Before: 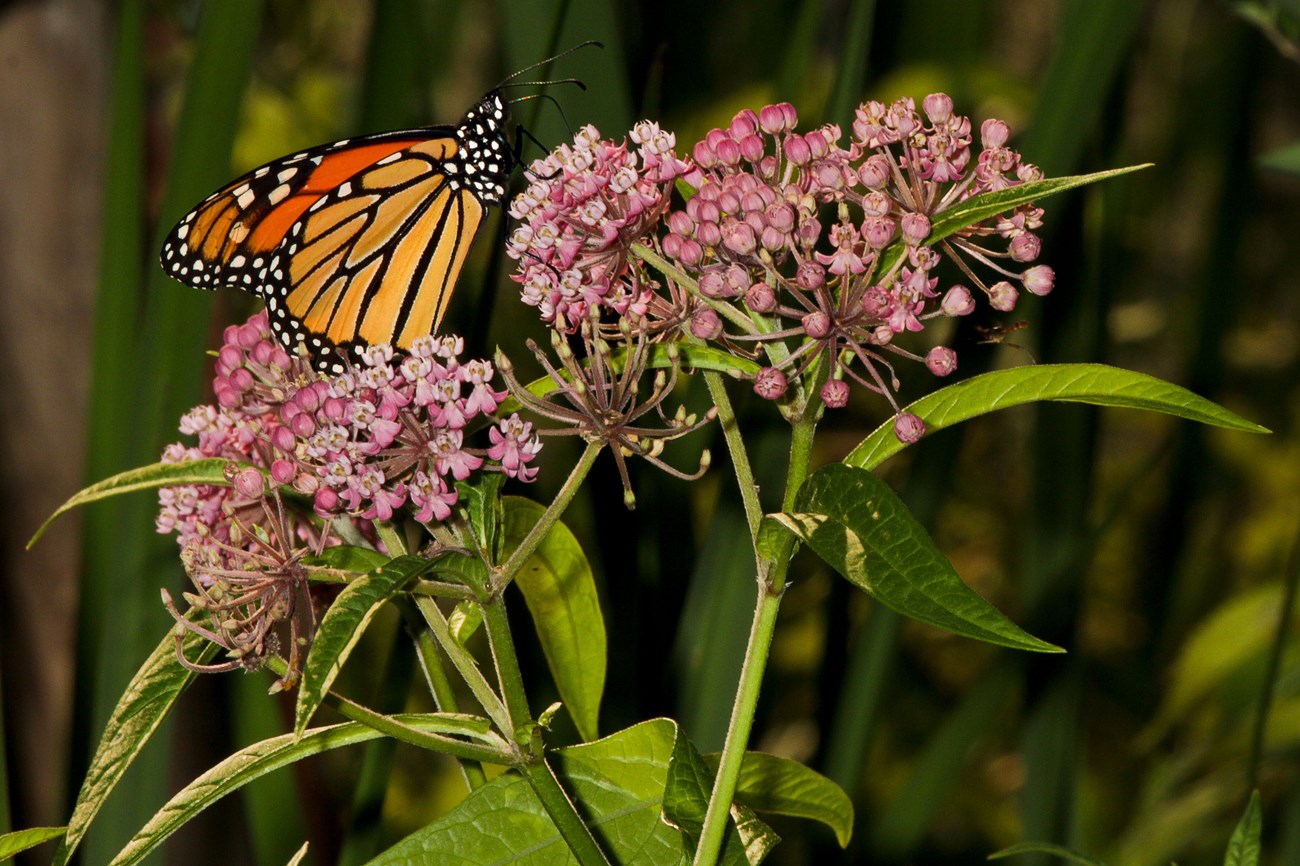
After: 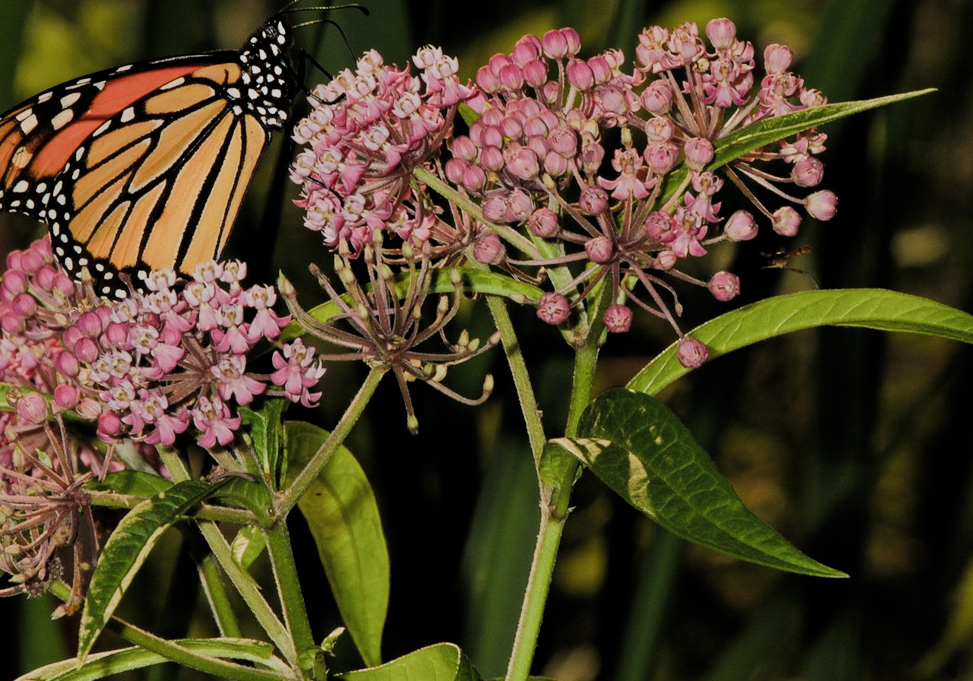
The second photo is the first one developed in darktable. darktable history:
crop: left 16.71%, top 8.761%, right 8.414%, bottom 12.523%
filmic rgb: black relative exposure -7.65 EV, white relative exposure 4.56 EV, hardness 3.61, color science v4 (2020)
